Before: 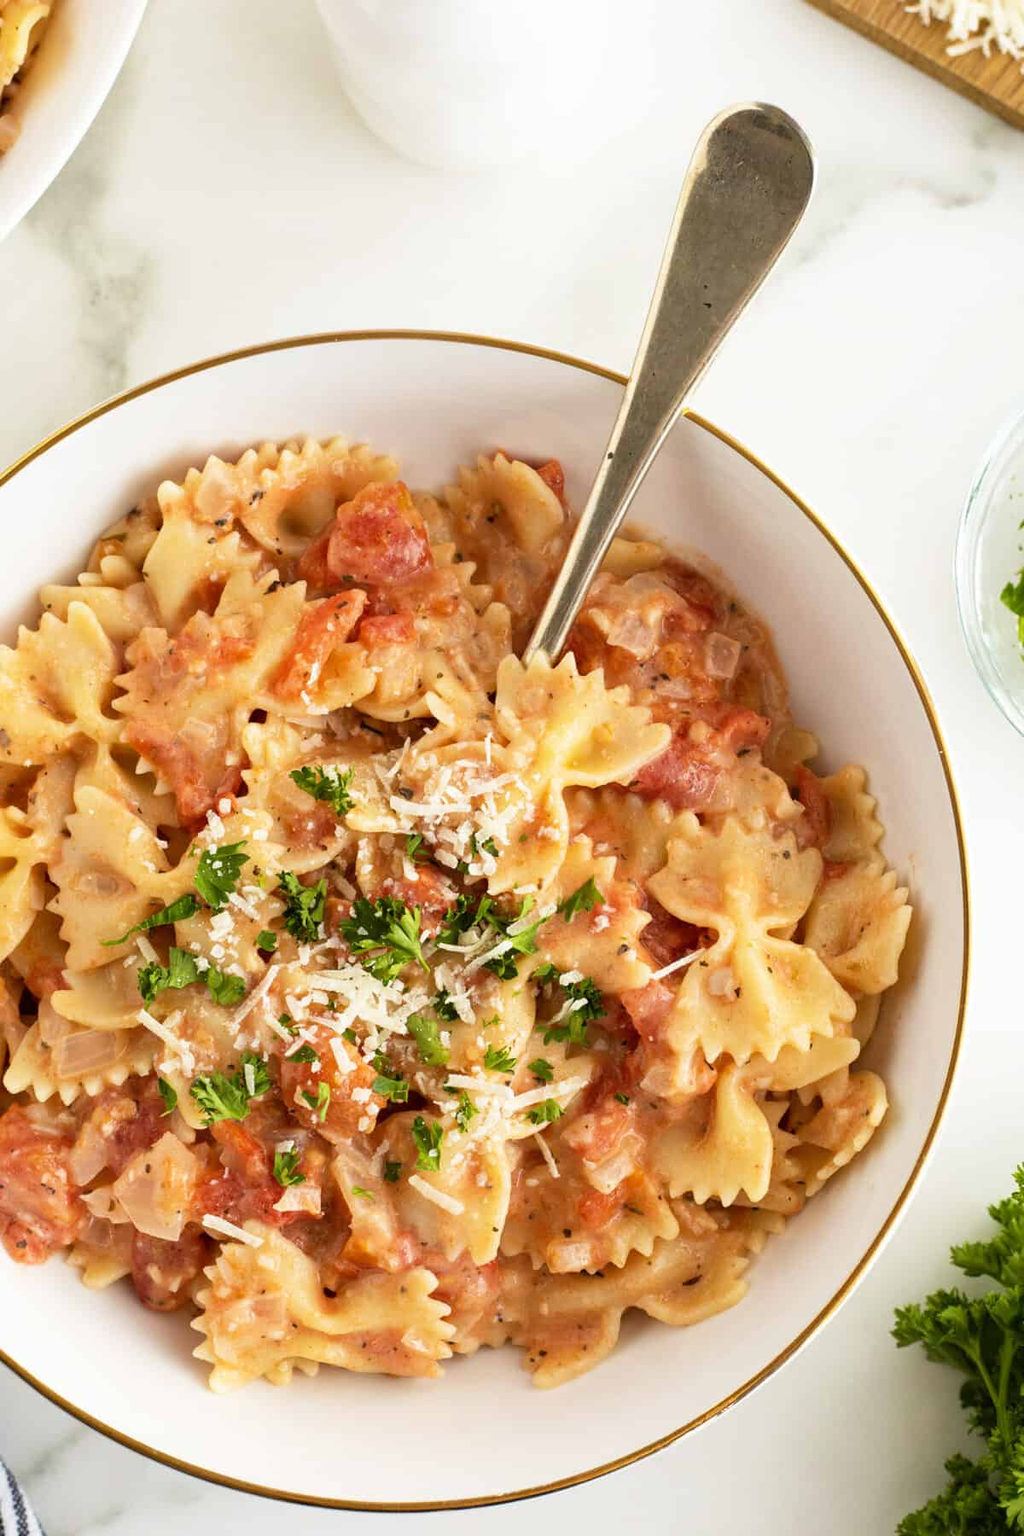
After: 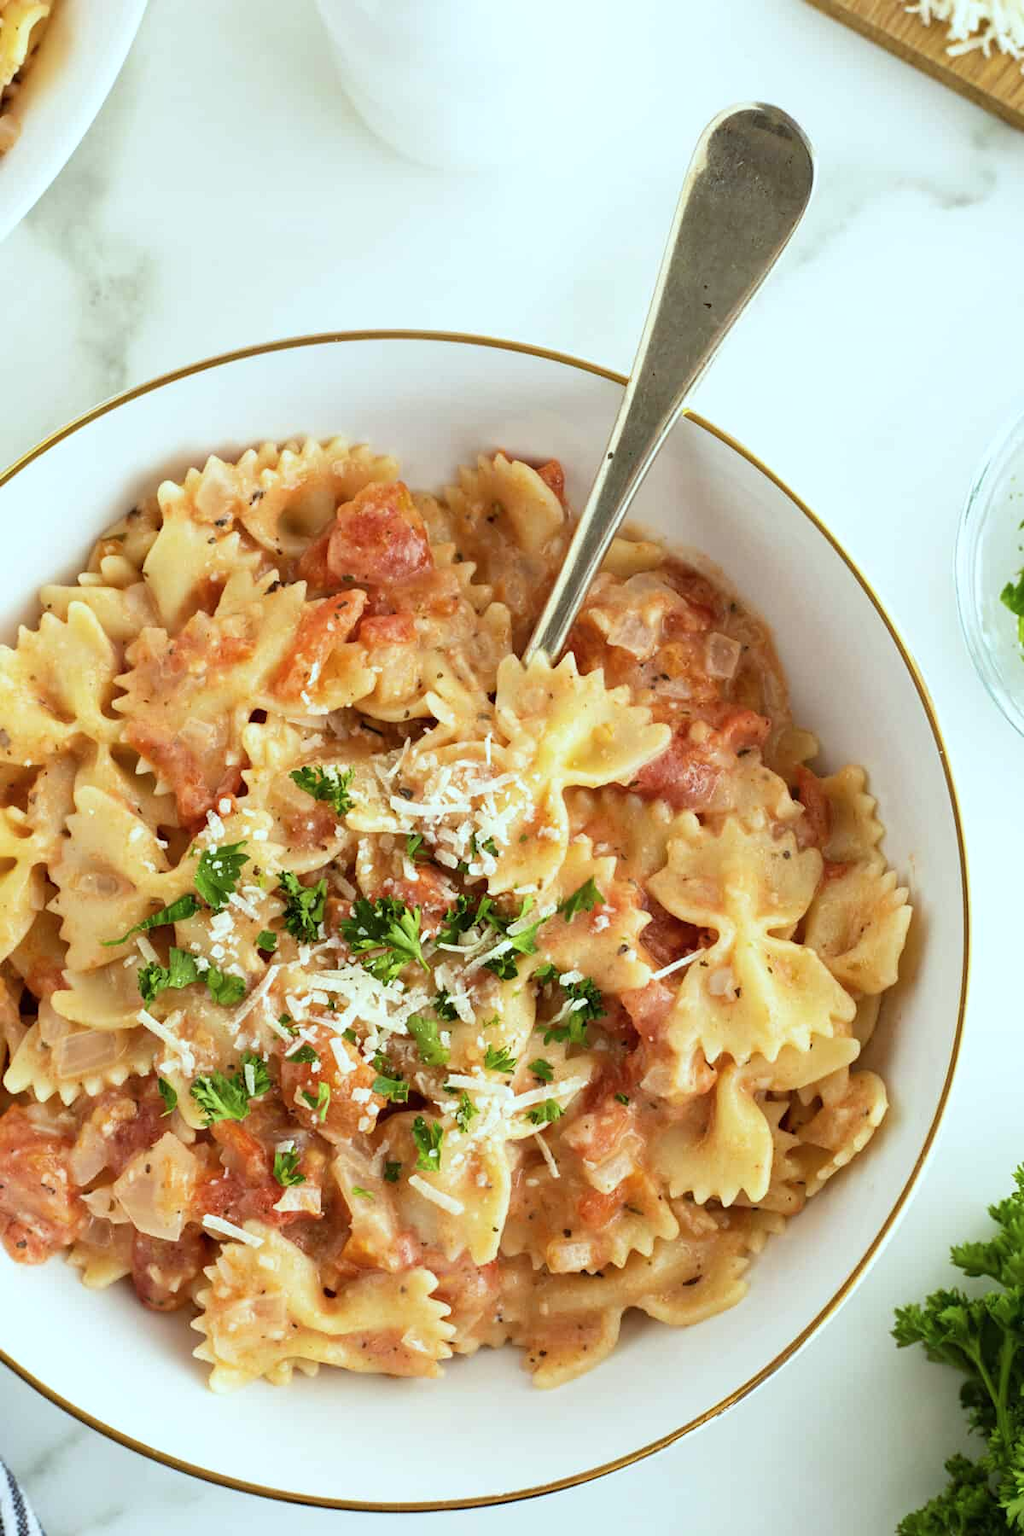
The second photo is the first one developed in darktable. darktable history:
color calibration: illuminant custom, x 0.368, y 0.373, temperature 4330.32 K
color correction: highlights a* -4.73, highlights b* 5.06, saturation 0.97
